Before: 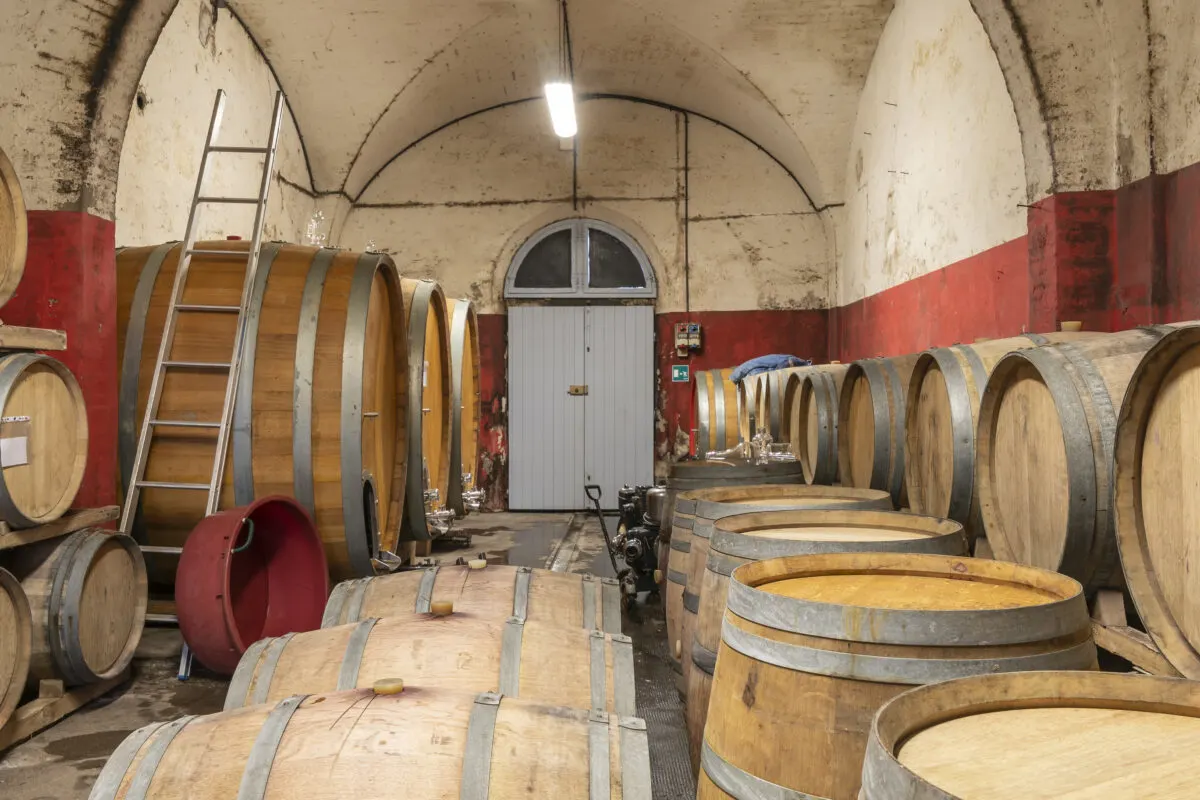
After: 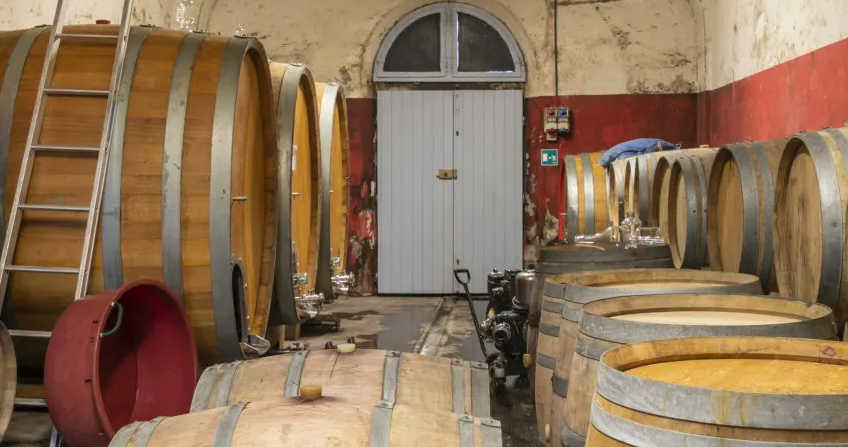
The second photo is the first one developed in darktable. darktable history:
crop: left 10.965%, top 27.117%, right 18.311%, bottom 16.944%
color balance rgb: perceptual saturation grading › global saturation -0.024%, global vibrance 20%
